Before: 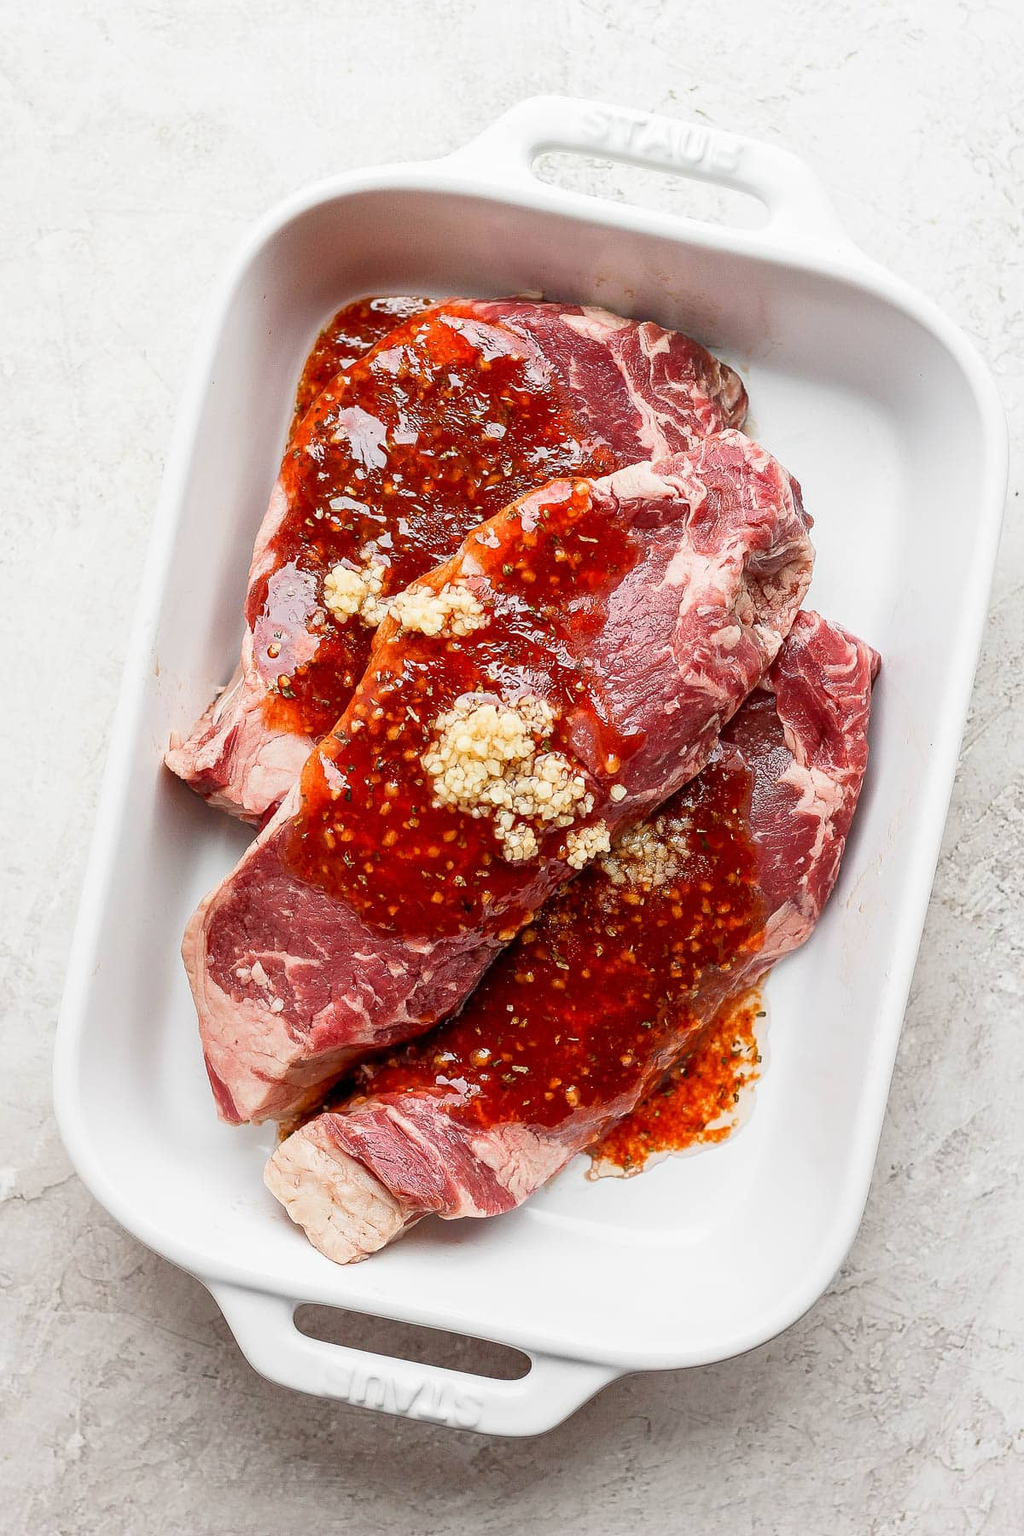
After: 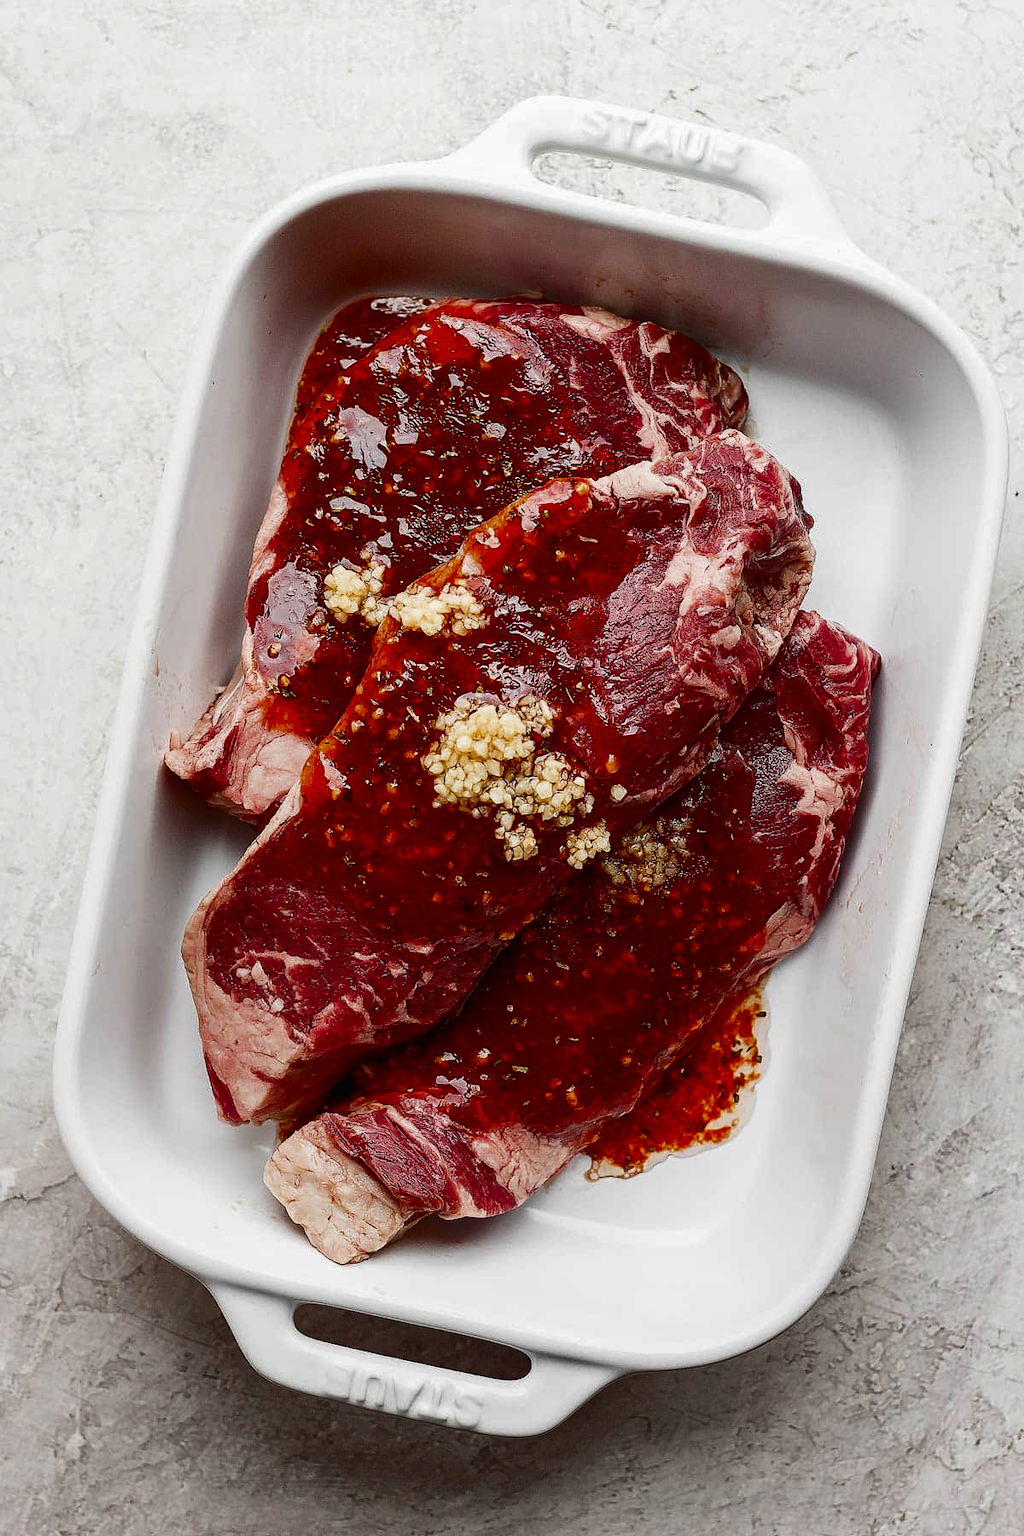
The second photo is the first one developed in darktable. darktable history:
exposure: black level correction -0.016, compensate highlight preservation false
contrast brightness saturation: contrast 0.088, brightness -0.588, saturation 0.168
